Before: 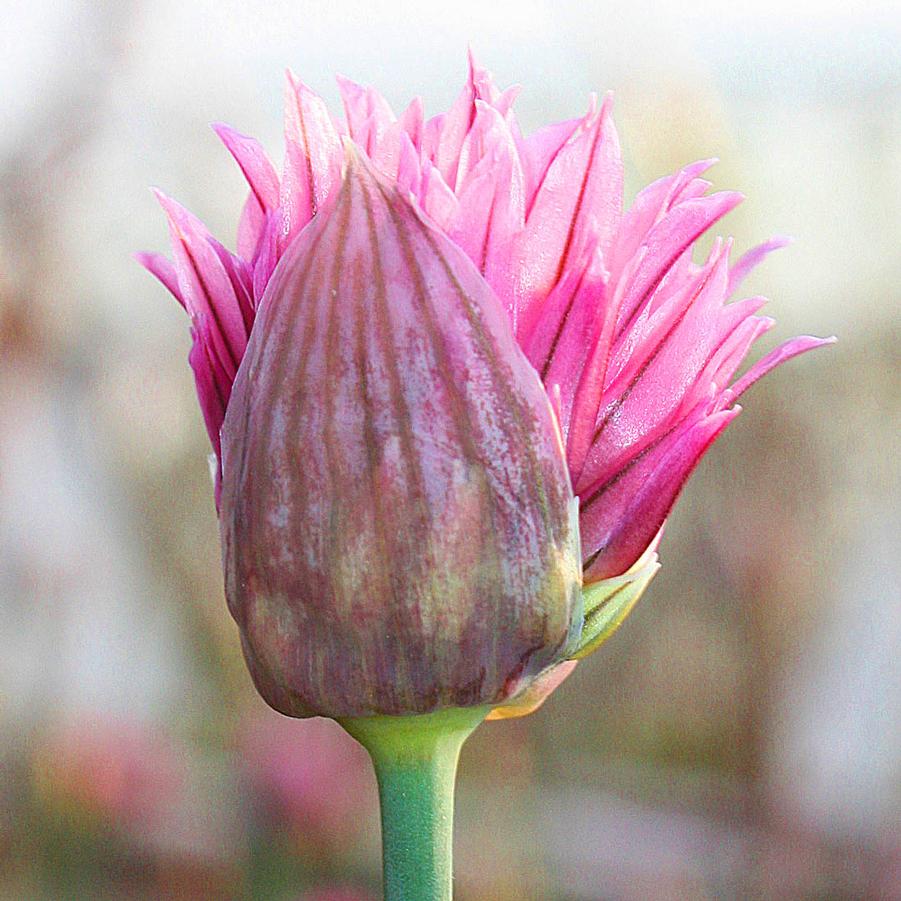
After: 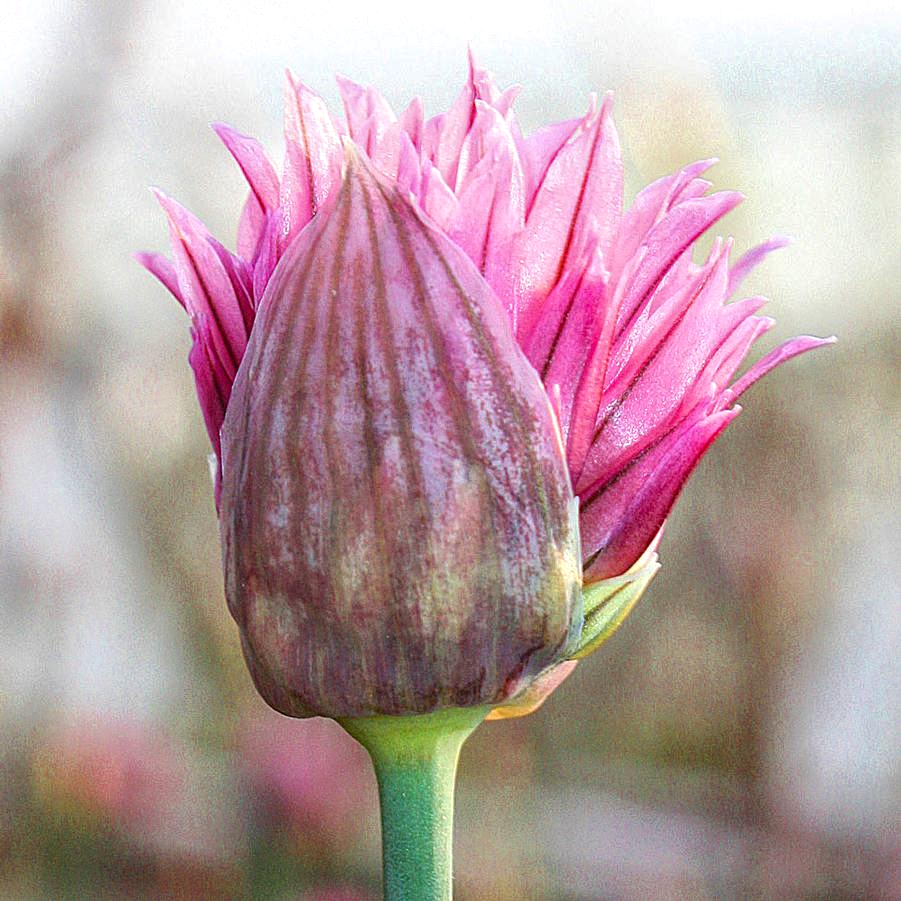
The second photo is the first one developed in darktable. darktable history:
local contrast: highlights 94%, shadows 89%, detail 160%, midtone range 0.2
